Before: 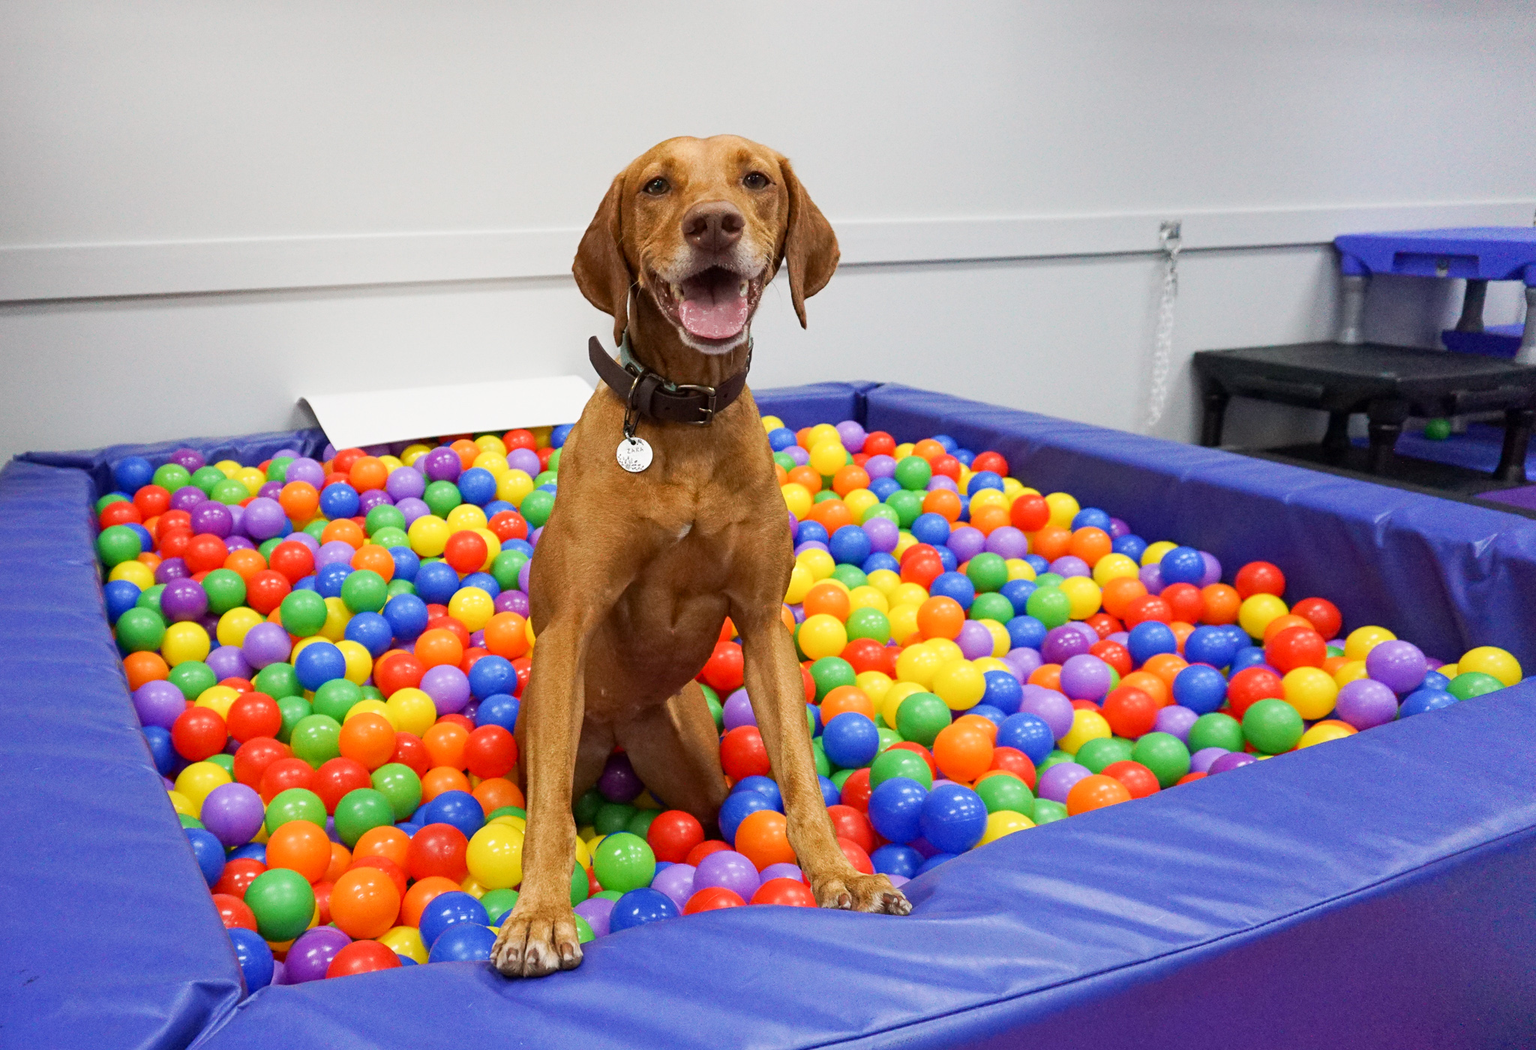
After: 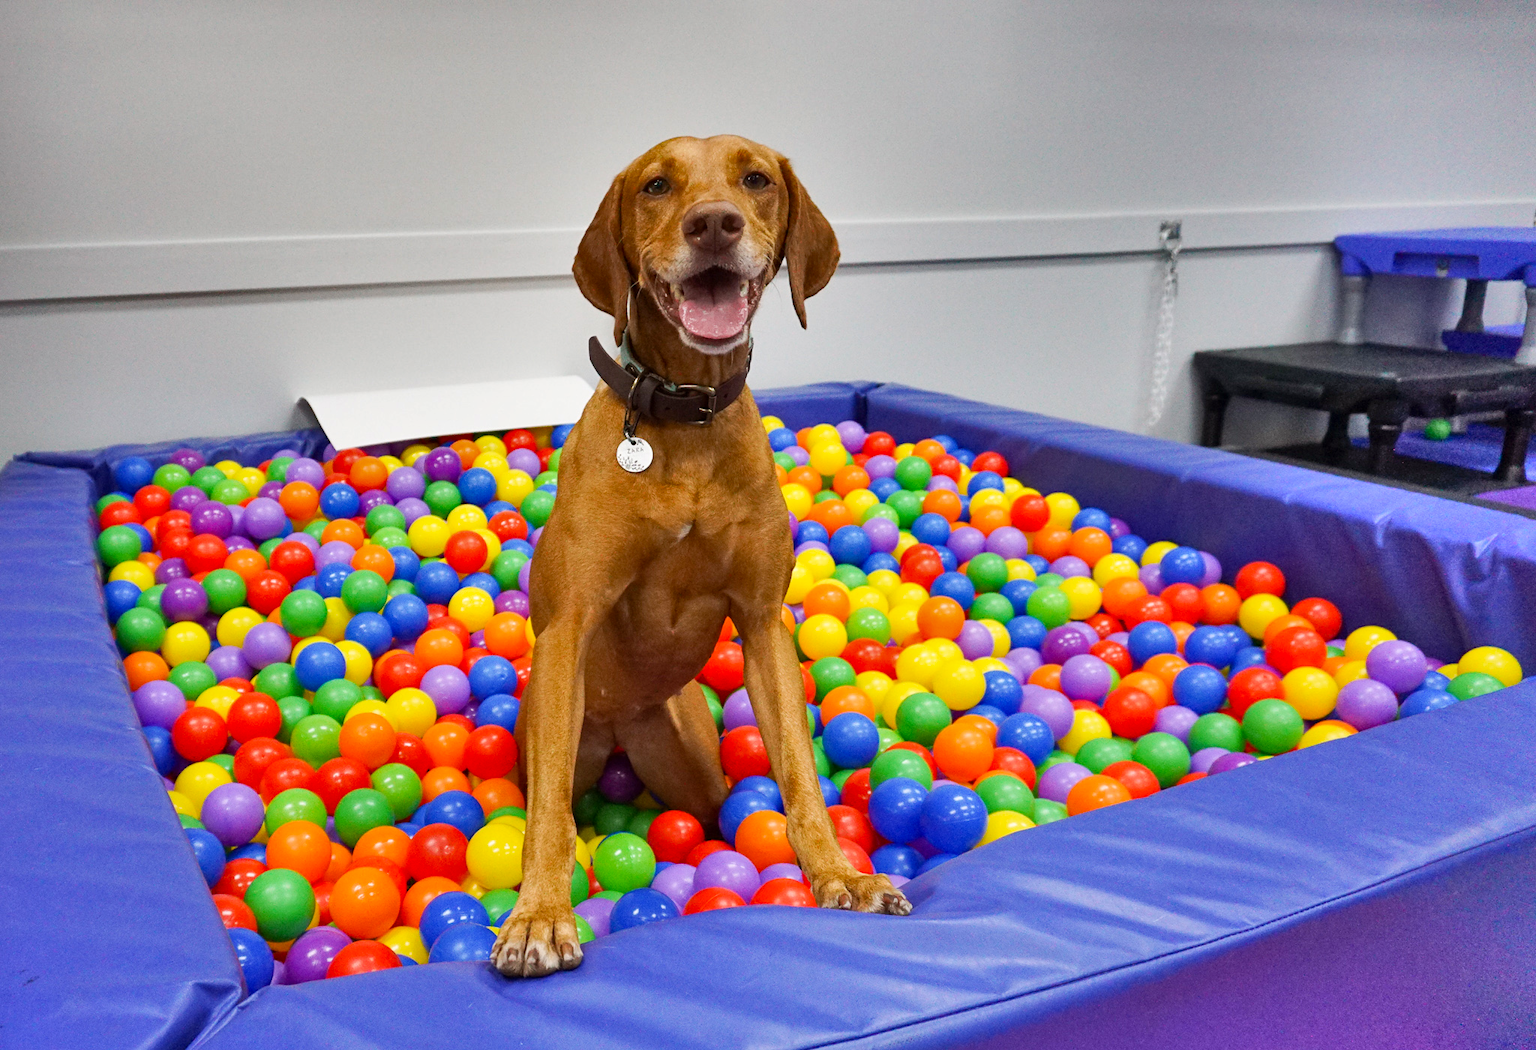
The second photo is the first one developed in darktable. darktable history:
color balance: output saturation 110%
shadows and highlights: shadows 75, highlights -60.85, soften with gaussian
